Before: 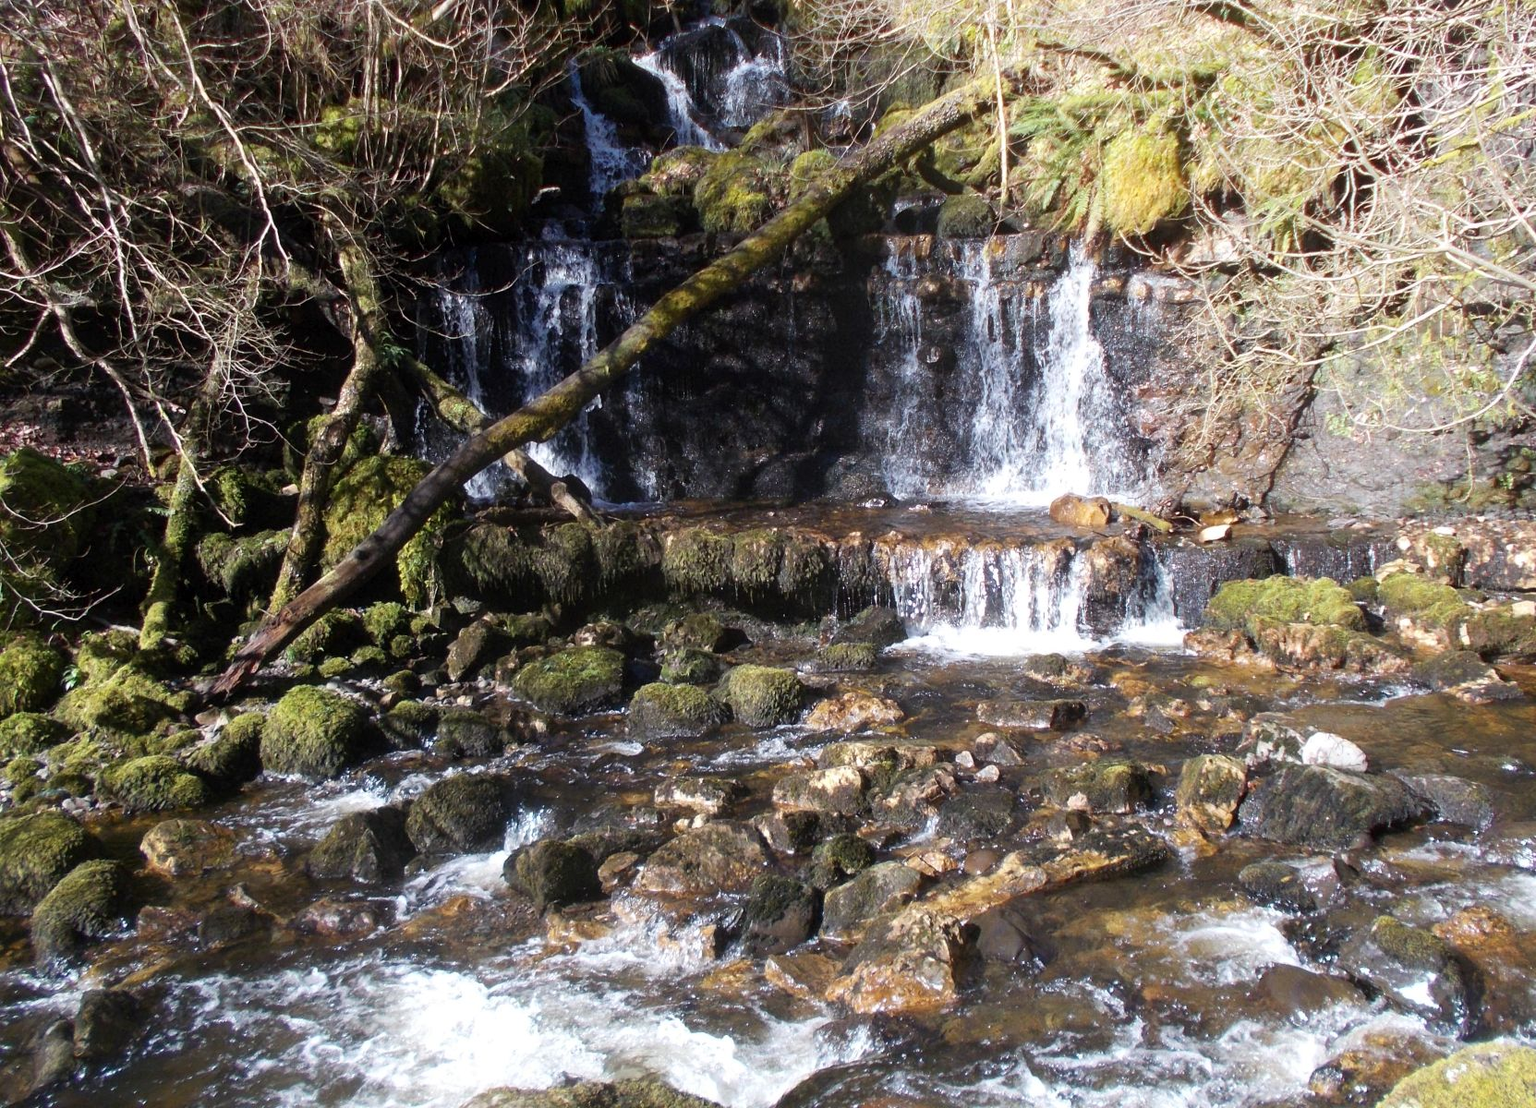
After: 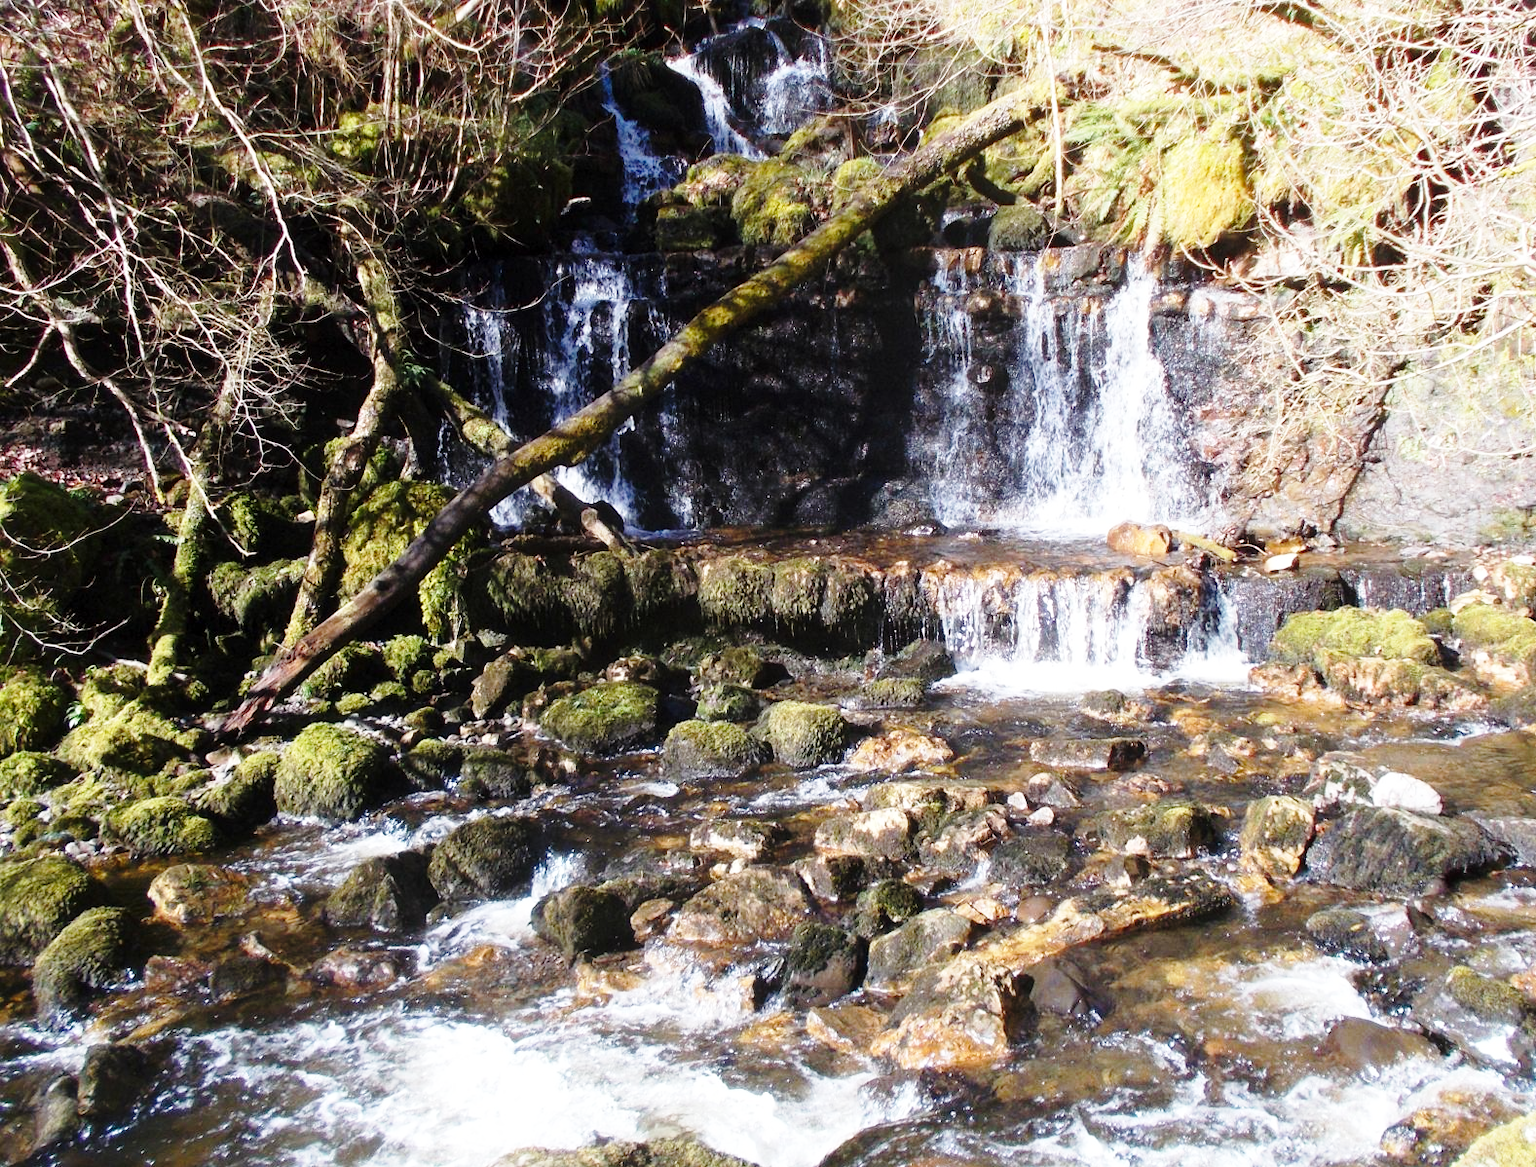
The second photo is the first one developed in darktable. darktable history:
base curve: curves: ch0 [(0, 0) (0.028, 0.03) (0.121, 0.232) (0.46, 0.748) (0.859, 0.968) (1, 1)], preserve colors none
crop and rotate: right 5.167%
